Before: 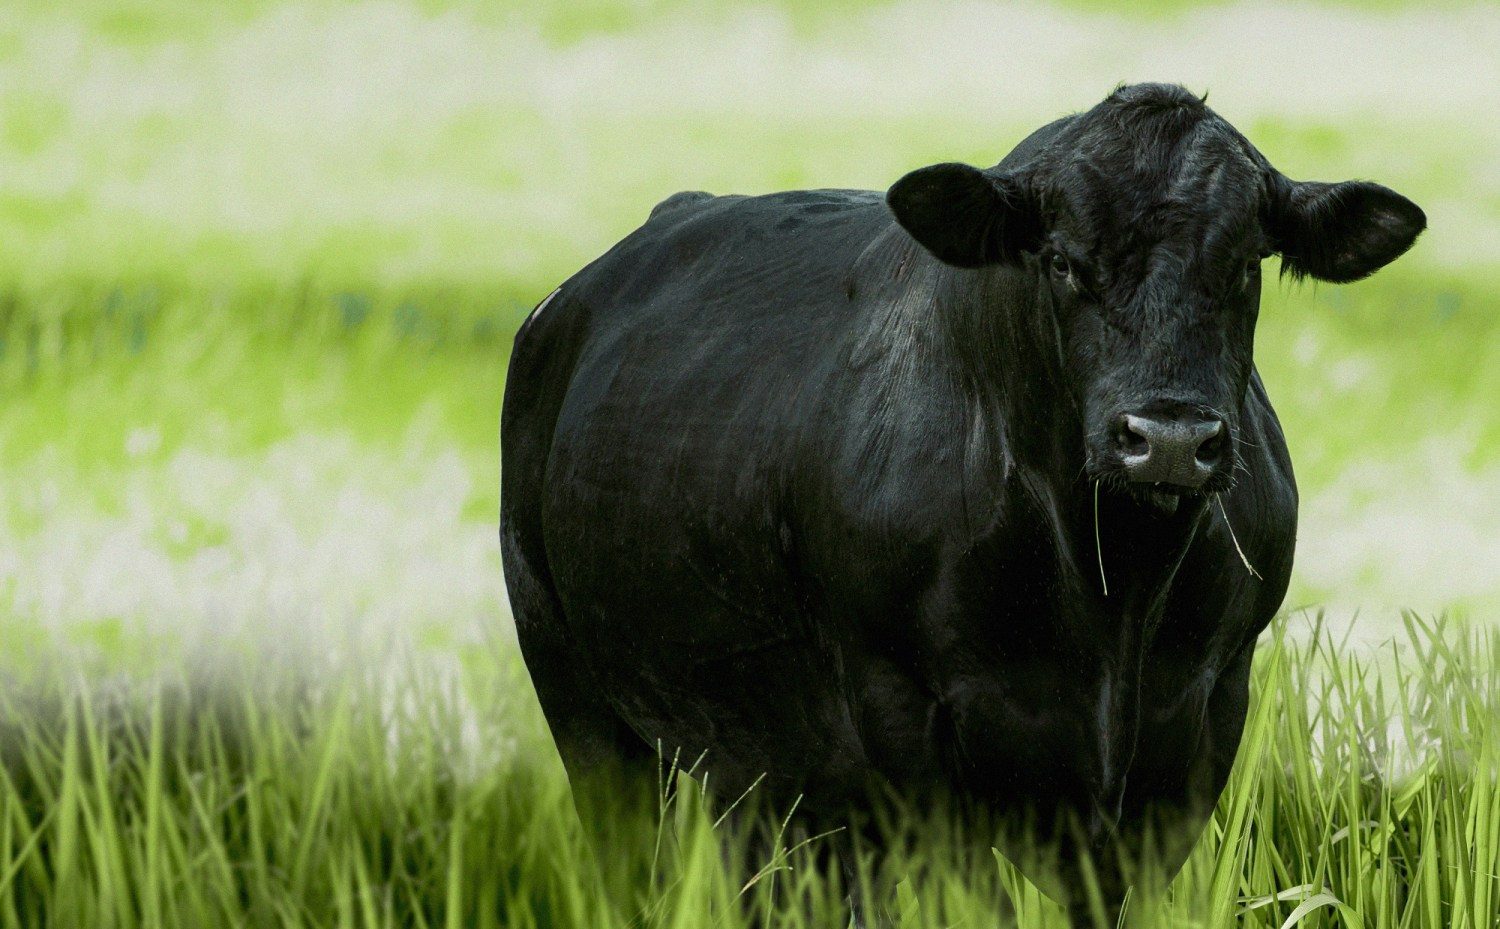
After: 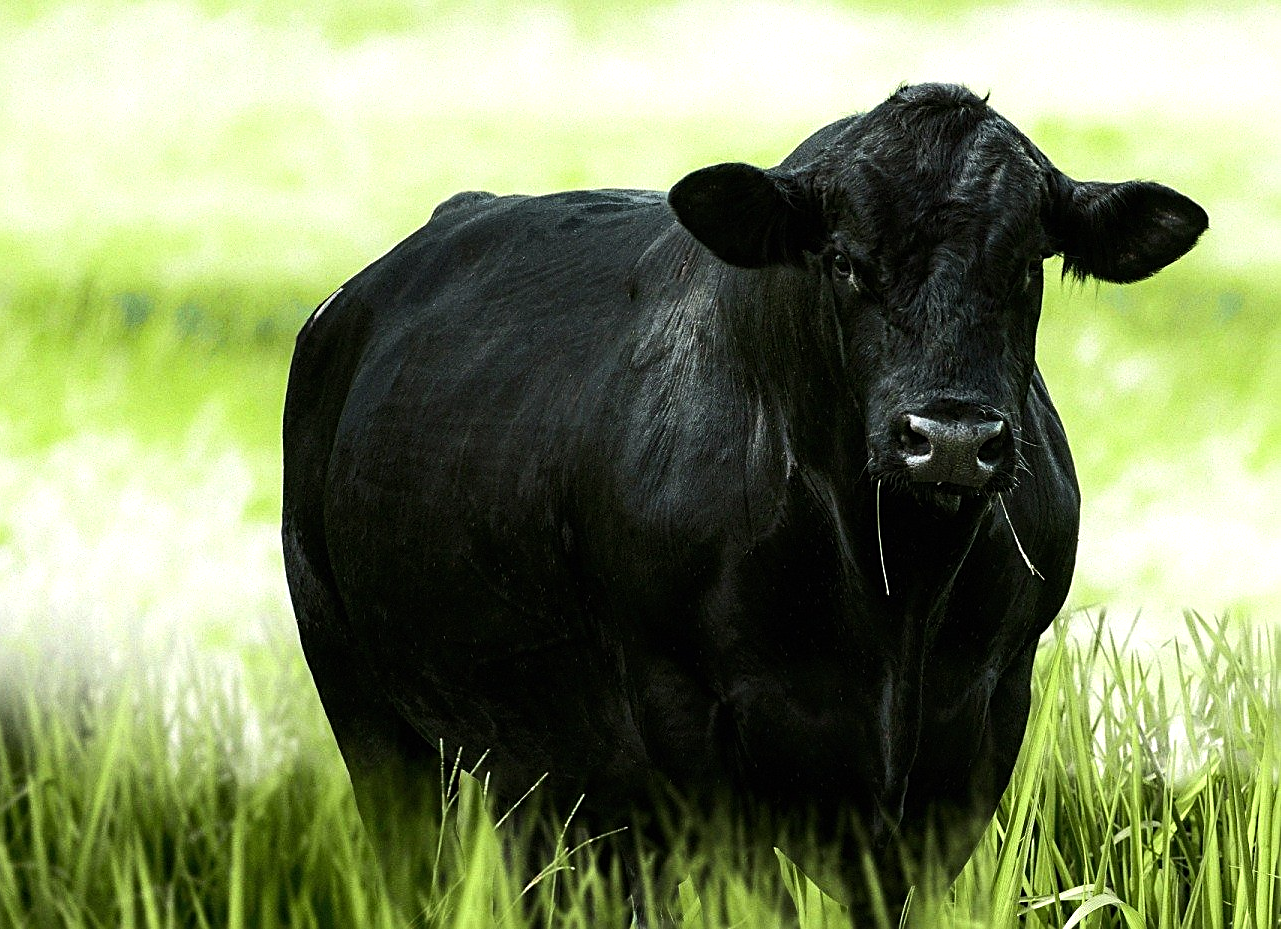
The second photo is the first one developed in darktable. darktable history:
crop and rotate: left 14.584%
tone equalizer: -8 EV -0.75 EV, -7 EV -0.7 EV, -6 EV -0.6 EV, -5 EV -0.4 EV, -3 EV 0.4 EV, -2 EV 0.6 EV, -1 EV 0.7 EV, +0 EV 0.75 EV, edges refinement/feathering 500, mask exposure compensation -1.57 EV, preserve details no
sharpen: on, module defaults
